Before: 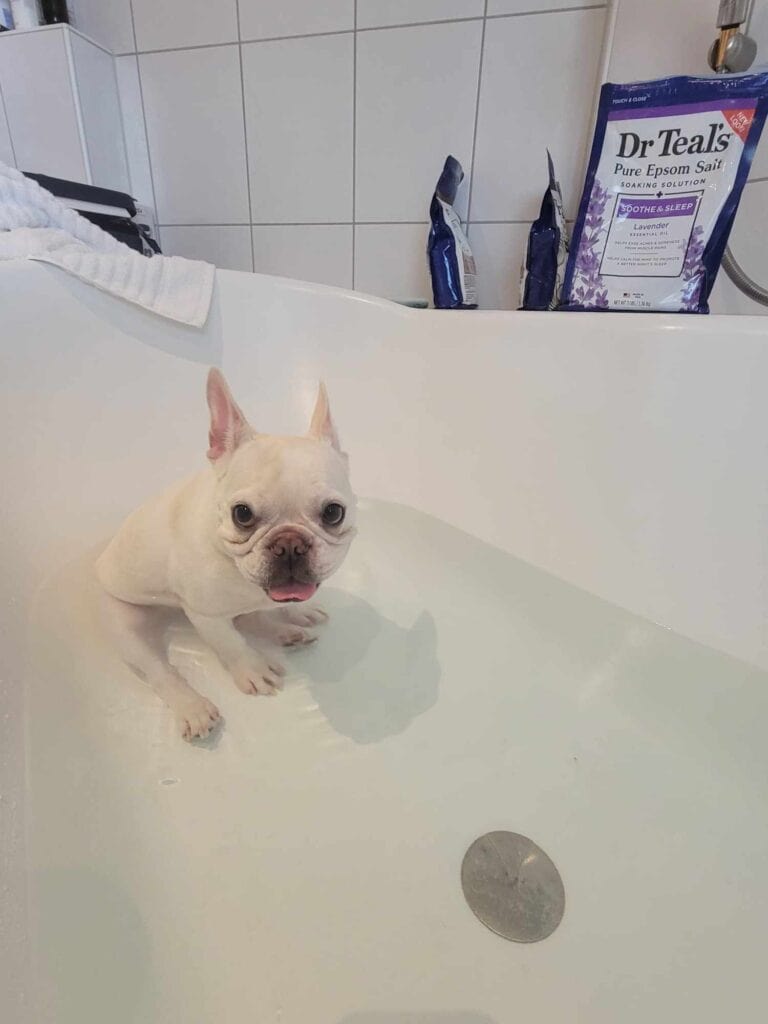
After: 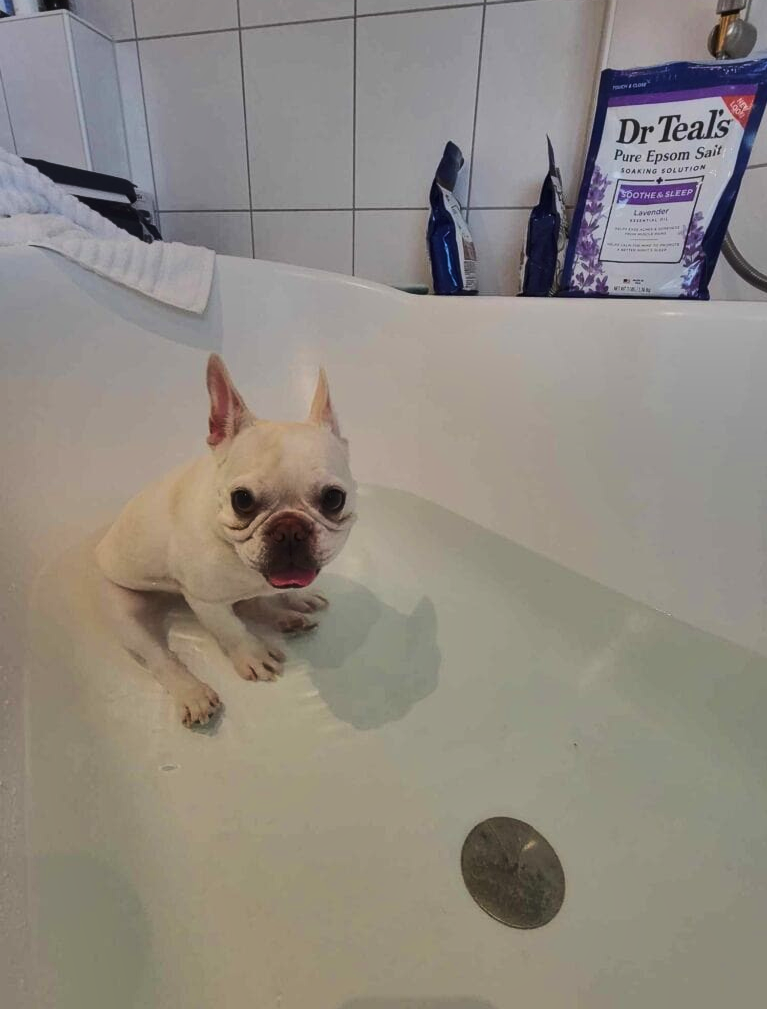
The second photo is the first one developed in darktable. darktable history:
shadows and highlights: shadows 79.66, white point adjustment -9.03, highlights -61.5, soften with gaussian
tone equalizer: -8 EV 0.008 EV, -7 EV -0.032 EV, -6 EV 0.037 EV, -5 EV 0.028 EV, -4 EV 0.299 EV, -3 EV 0.646 EV, -2 EV 0.585 EV, -1 EV 0.205 EV, +0 EV 0.017 EV, edges refinement/feathering 500, mask exposure compensation -1.57 EV, preserve details no
crop: top 1.457%, right 0.016%
